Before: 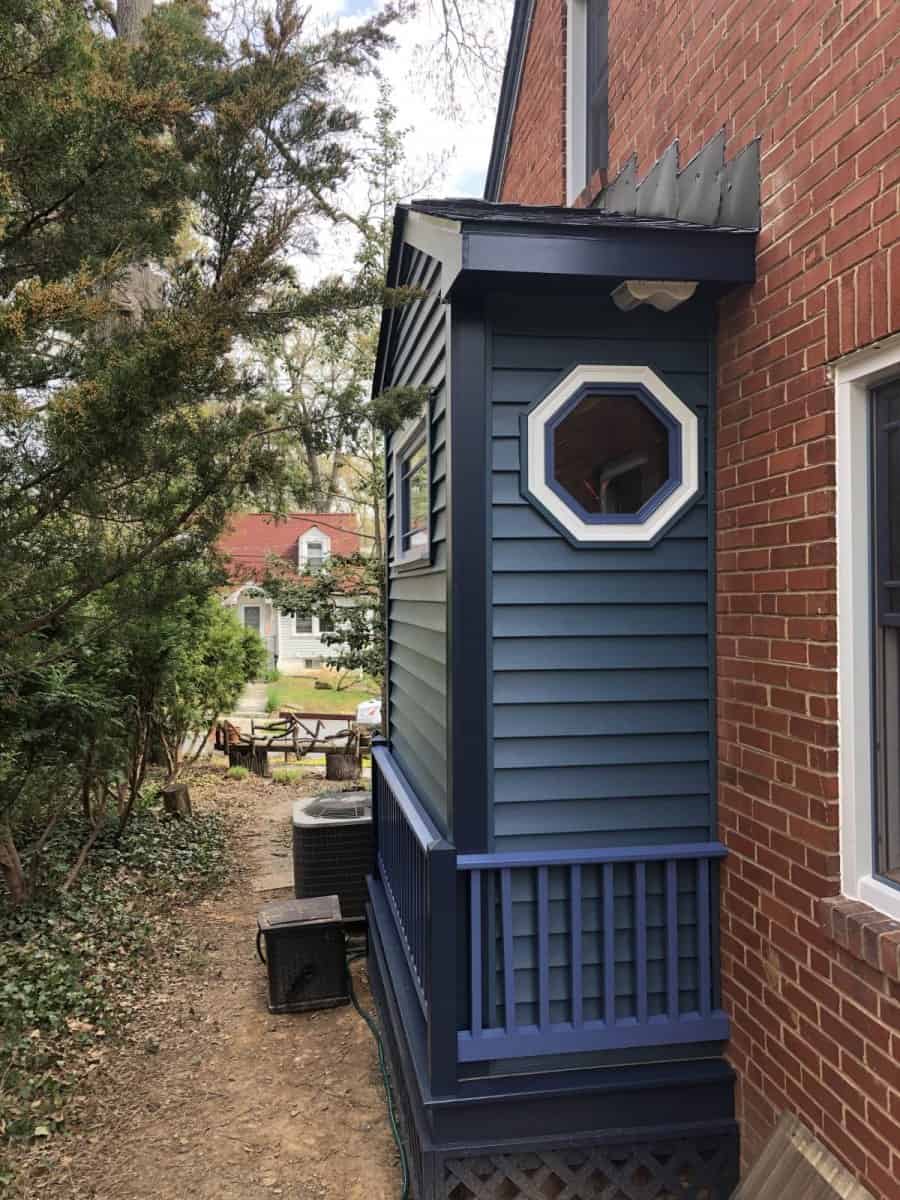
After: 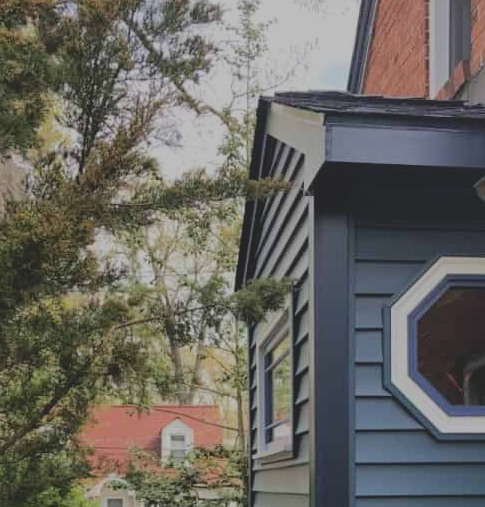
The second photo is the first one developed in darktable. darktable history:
filmic rgb: hardness 4.17
contrast brightness saturation: contrast -0.28
exposure: black level correction 0.001, compensate highlight preservation false
crop: left 15.306%, top 9.065%, right 30.789%, bottom 48.638%
